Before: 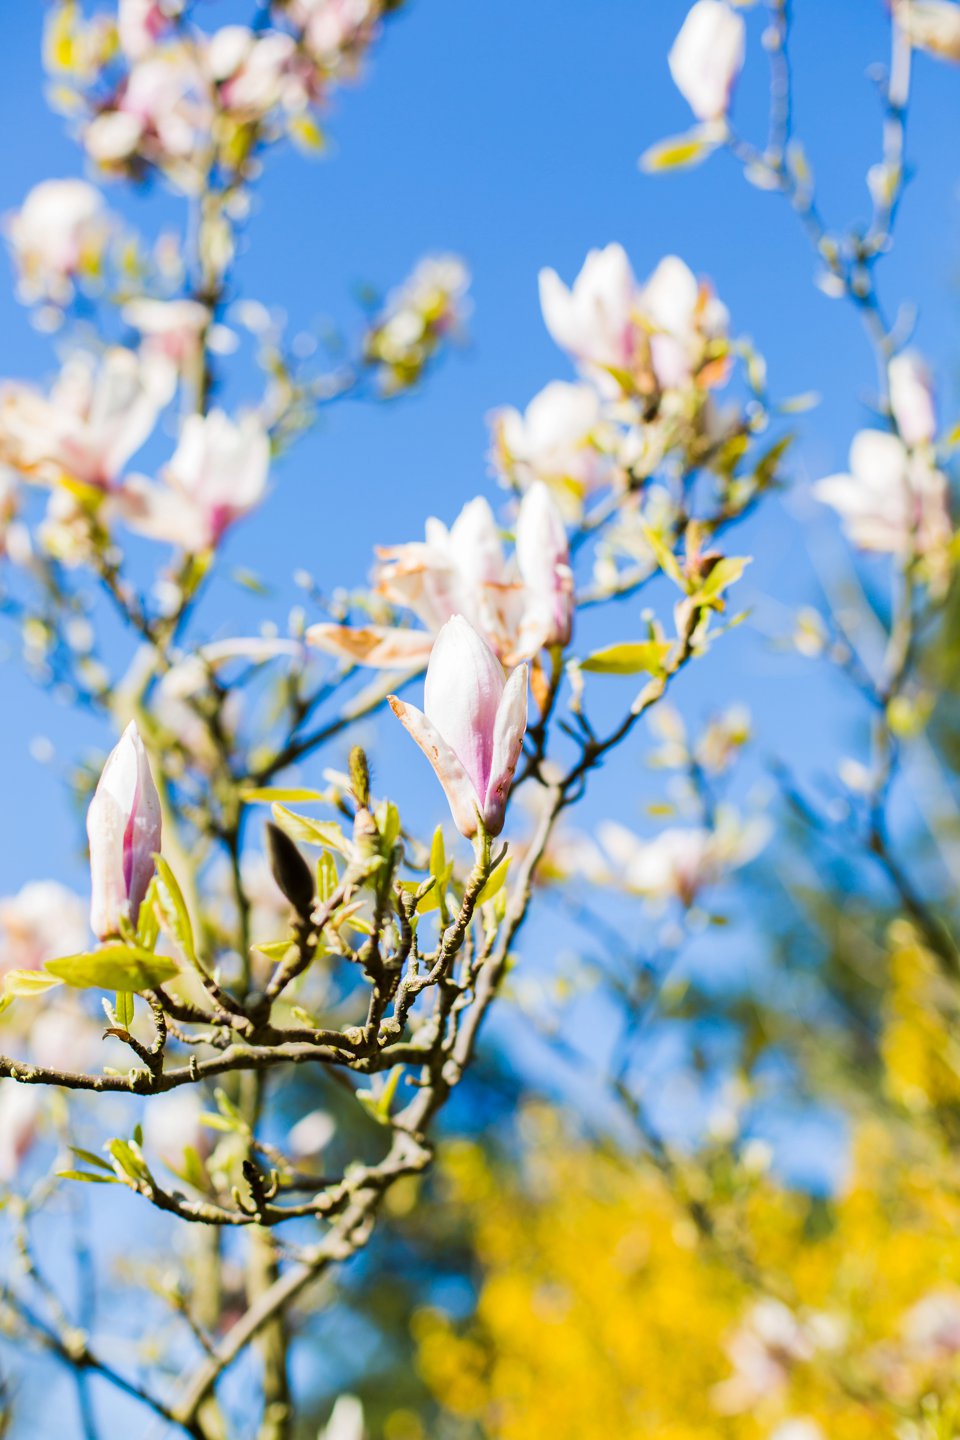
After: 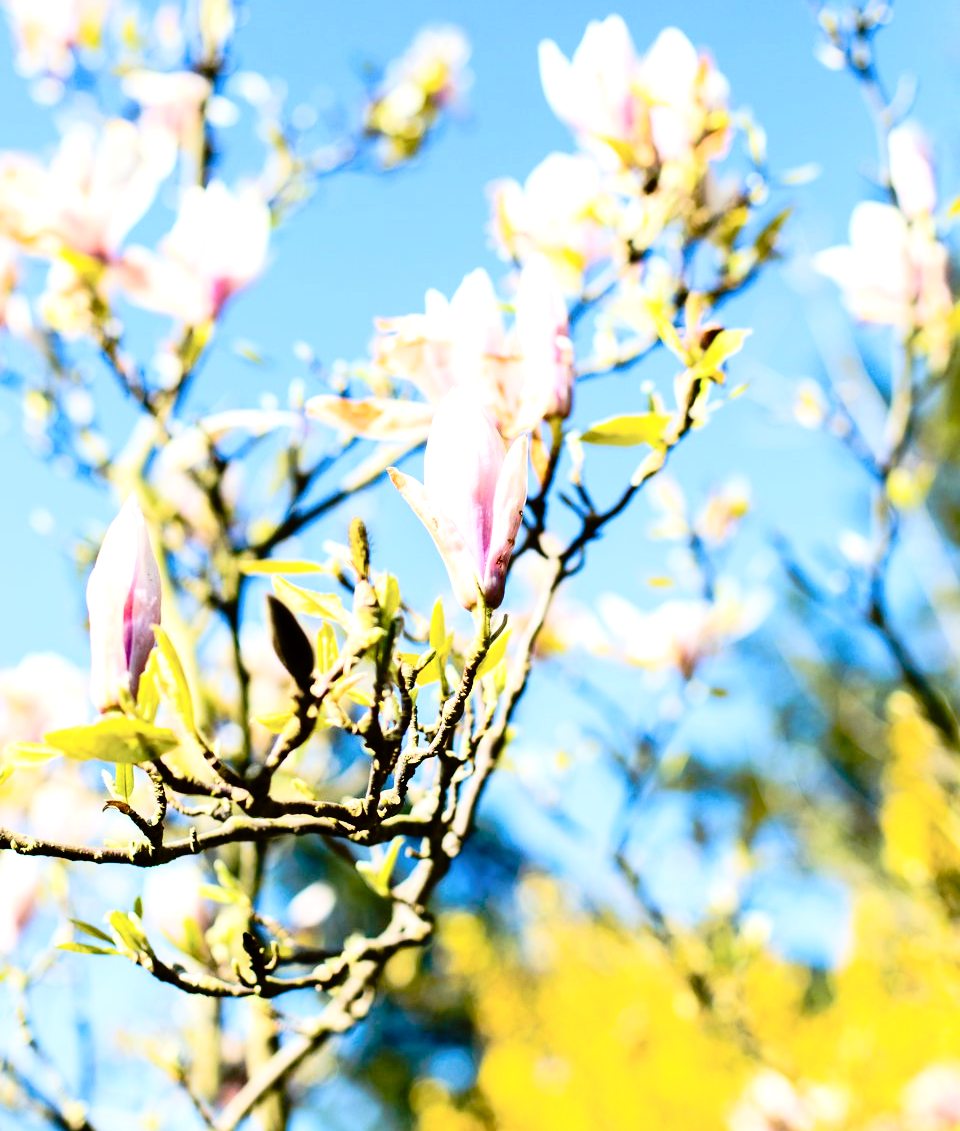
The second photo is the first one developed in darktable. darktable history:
contrast brightness saturation: contrast 0.281
tone curve: curves: ch0 [(0, 0) (0.126, 0.061) (0.362, 0.382) (0.498, 0.498) (0.706, 0.712) (1, 1)]; ch1 [(0, 0) (0.5, 0.505) (0.55, 0.578) (1, 1)]; ch2 [(0, 0) (0.44, 0.424) (0.489, 0.483) (0.537, 0.538) (1, 1)], preserve colors none
exposure: black level correction 0.001, exposure 0.5 EV, compensate highlight preservation false
crop and rotate: top 15.877%, bottom 5.529%
